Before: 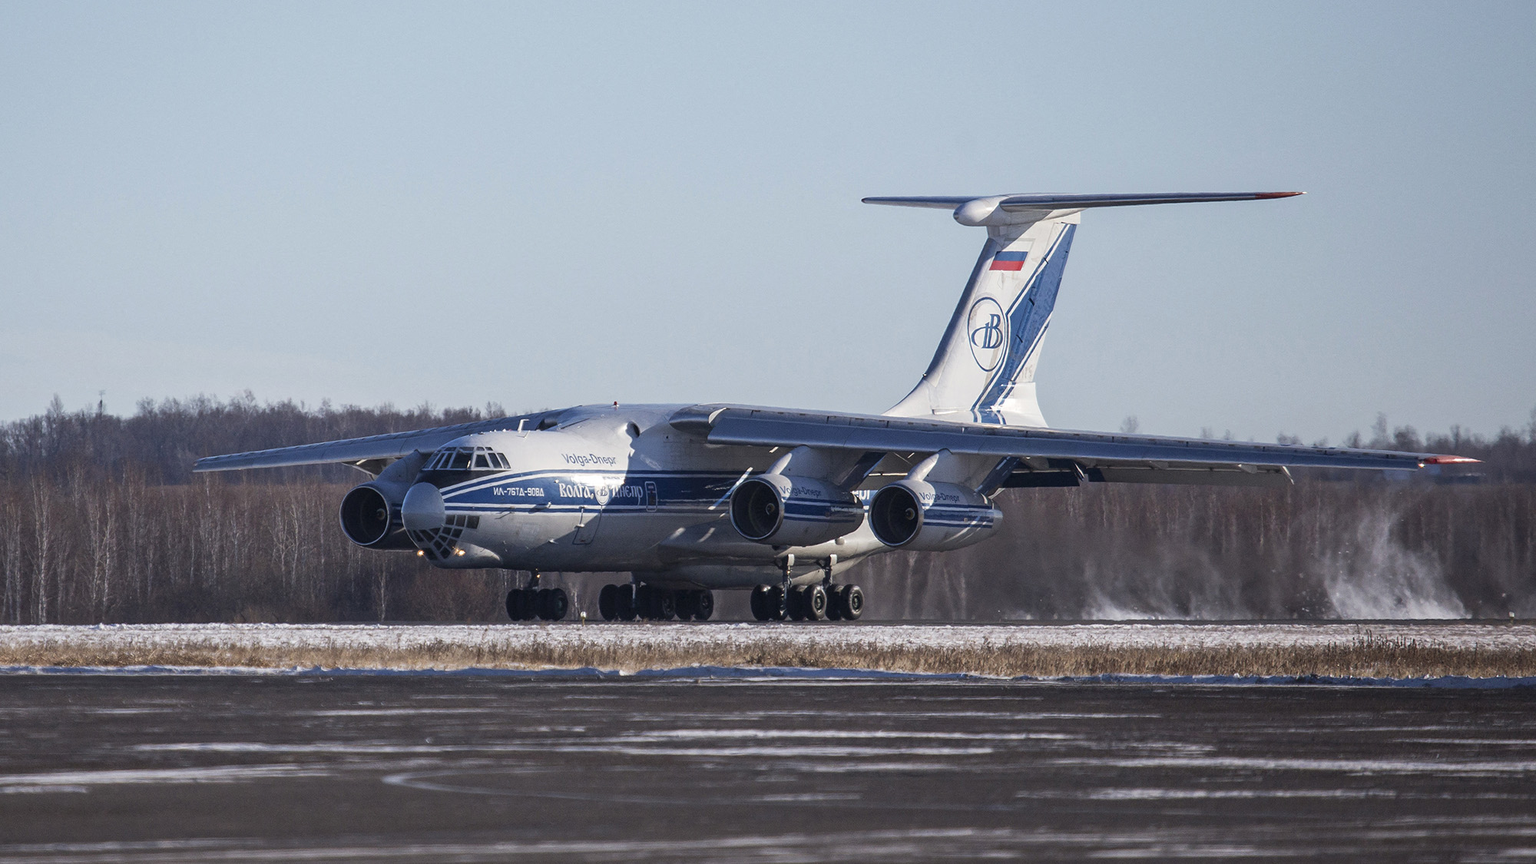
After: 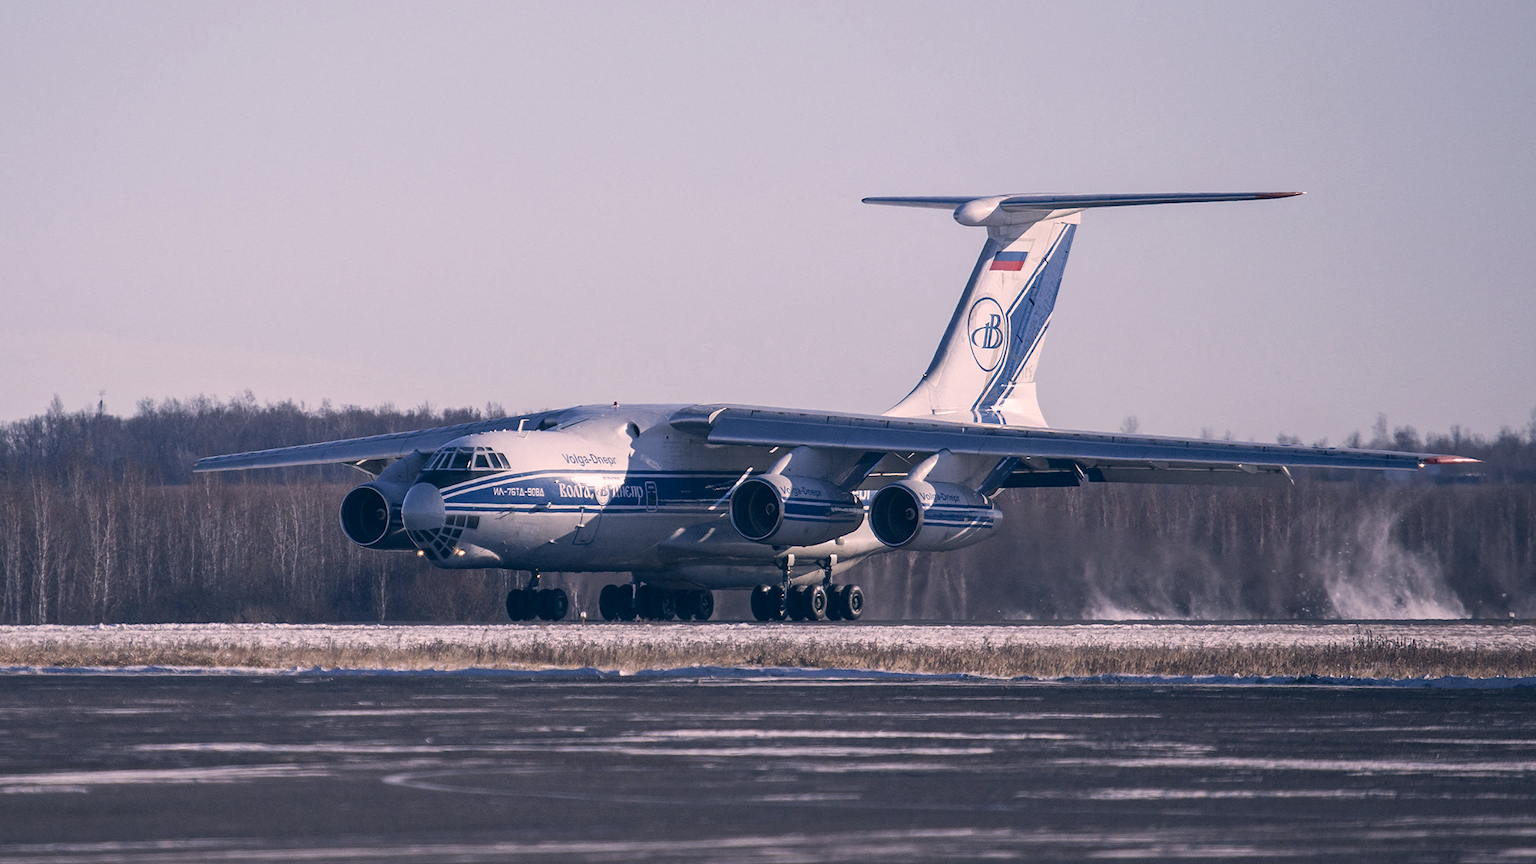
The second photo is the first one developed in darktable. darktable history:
color correction: highlights a* 14.05, highlights b* 6.04, shadows a* -5.8, shadows b* -15.34, saturation 0.857
